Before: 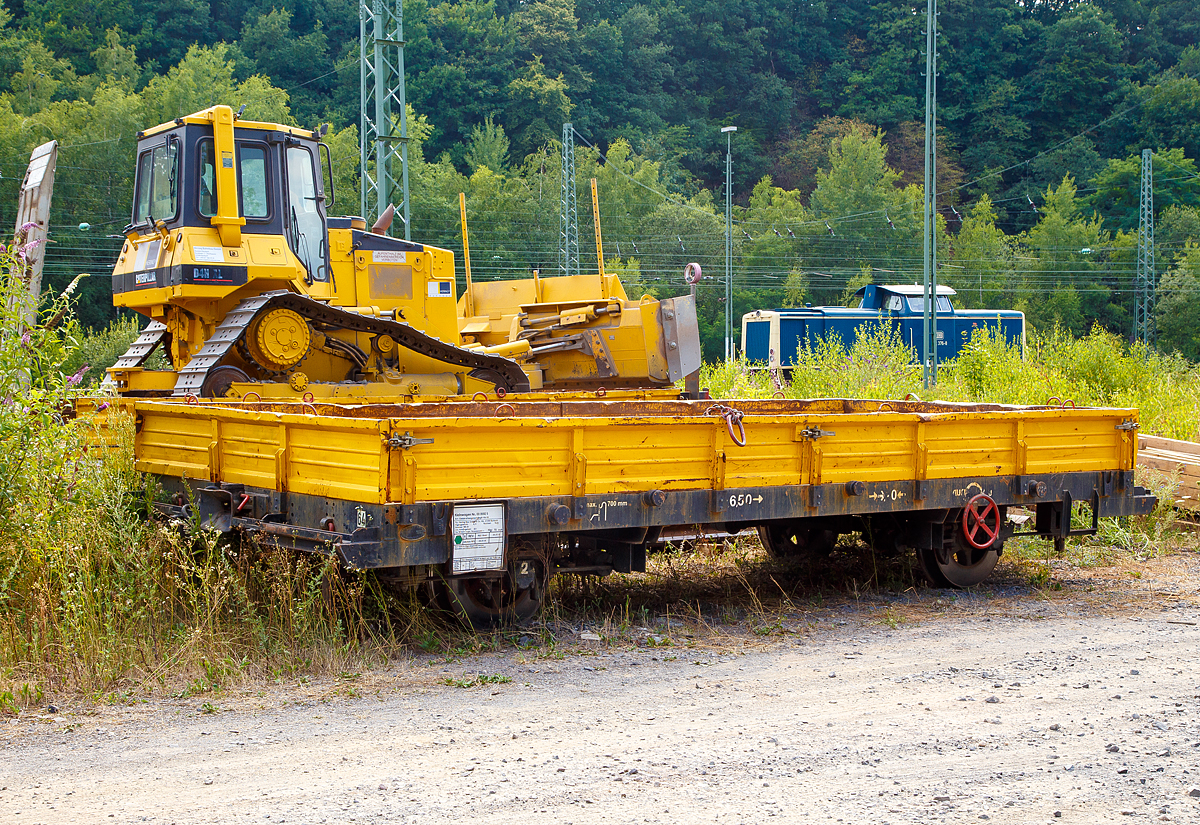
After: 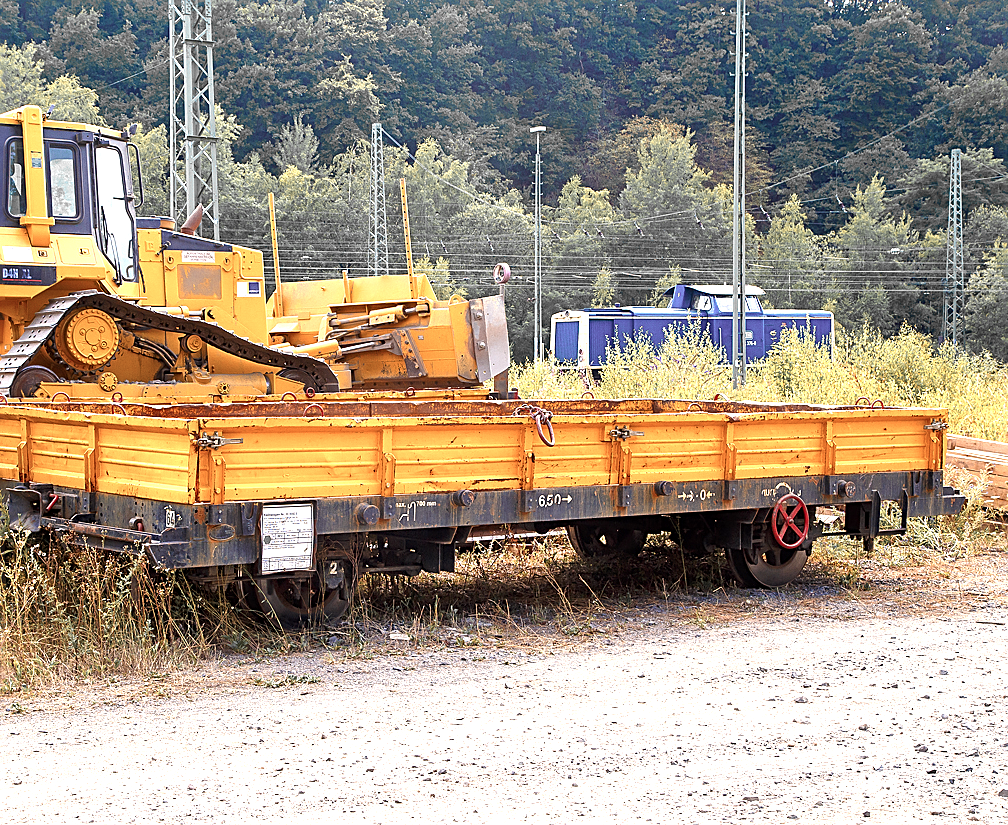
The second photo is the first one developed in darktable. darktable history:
crop: left 15.948%
exposure: exposure 0.918 EV, compensate exposure bias true, compensate highlight preservation false
color correction: highlights a* 5.61, highlights b* 5.17, saturation 0.655
sharpen: on, module defaults
color zones: curves: ch0 [(0, 0.363) (0.128, 0.373) (0.25, 0.5) (0.402, 0.407) (0.521, 0.525) (0.63, 0.559) (0.729, 0.662) (0.867, 0.471)]; ch1 [(0, 0.515) (0.136, 0.618) (0.25, 0.5) (0.378, 0) (0.516, 0) (0.622, 0.593) (0.737, 0.819) (0.87, 0.593)]; ch2 [(0, 0.529) (0.128, 0.471) (0.282, 0.451) (0.386, 0.662) (0.516, 0.525) (0.633, 0.554) (0.75, 0.62) (0.875, 0.441)]
